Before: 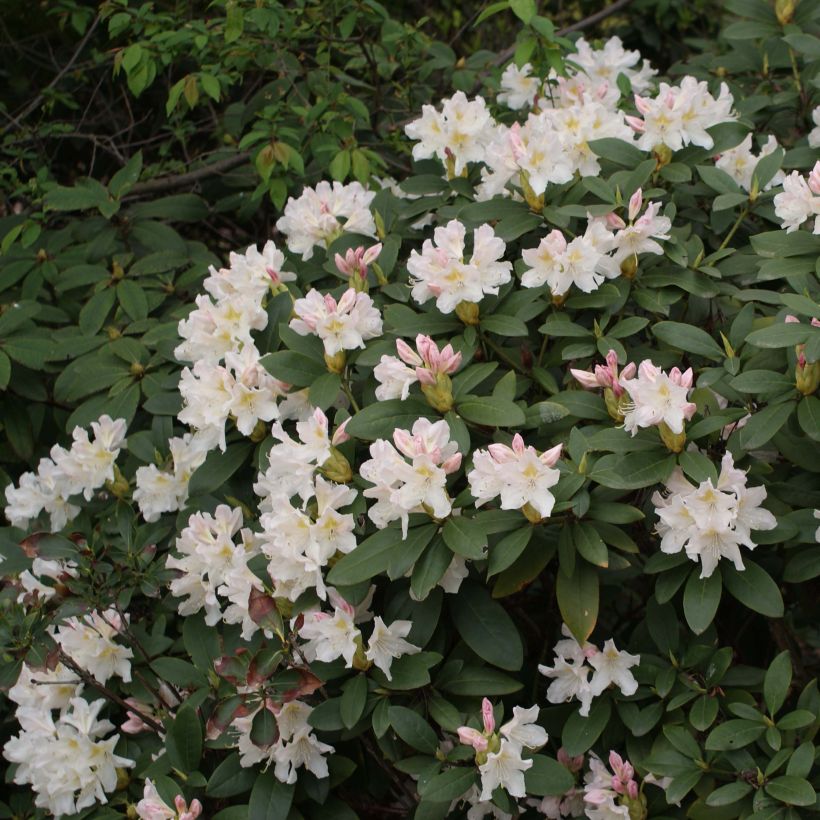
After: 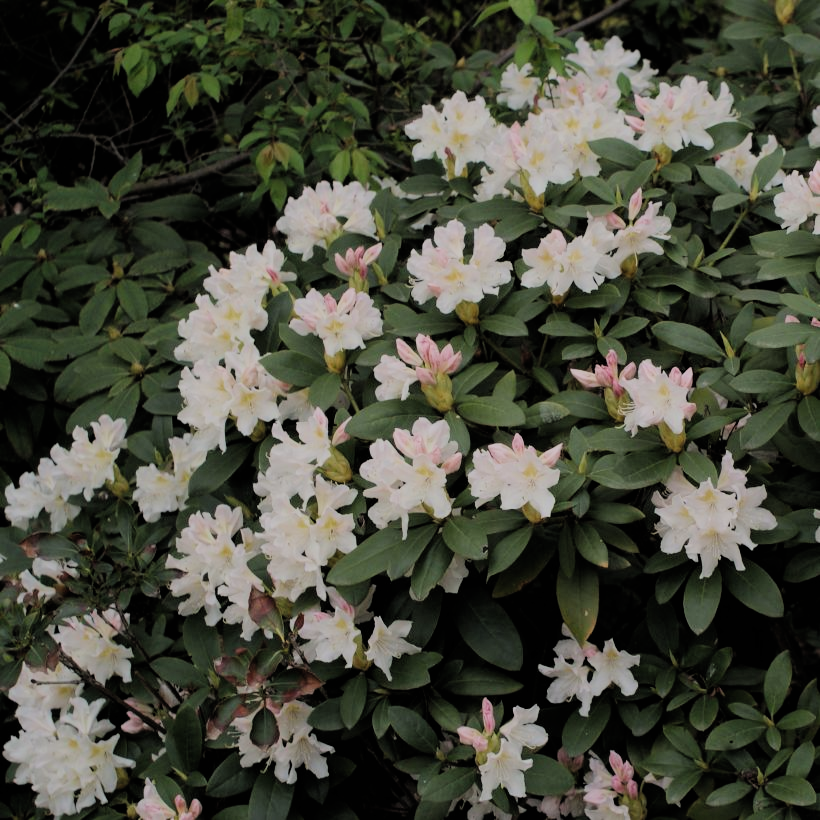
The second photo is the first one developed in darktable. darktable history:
filmic rgb: black relative exposure -6.85 EV, white relative exposure 5.84 EV, hardness 2.68, color science v4 (2020), iterations of high-quality reconstruction 0
